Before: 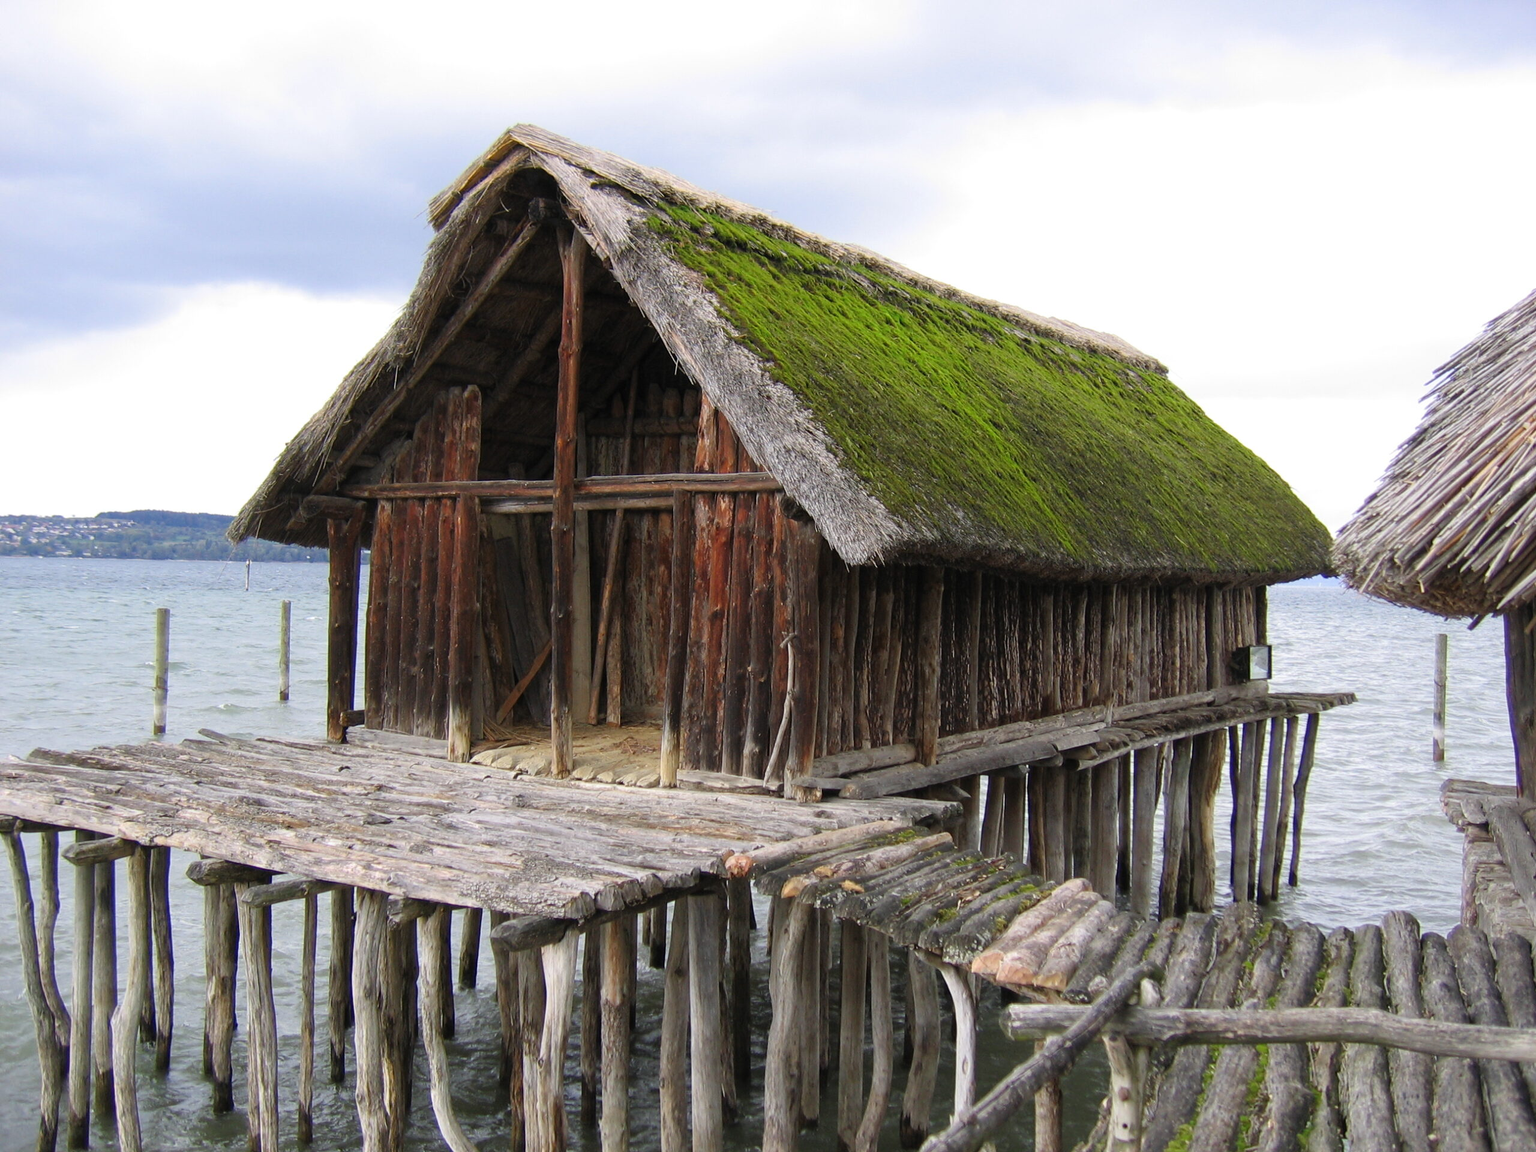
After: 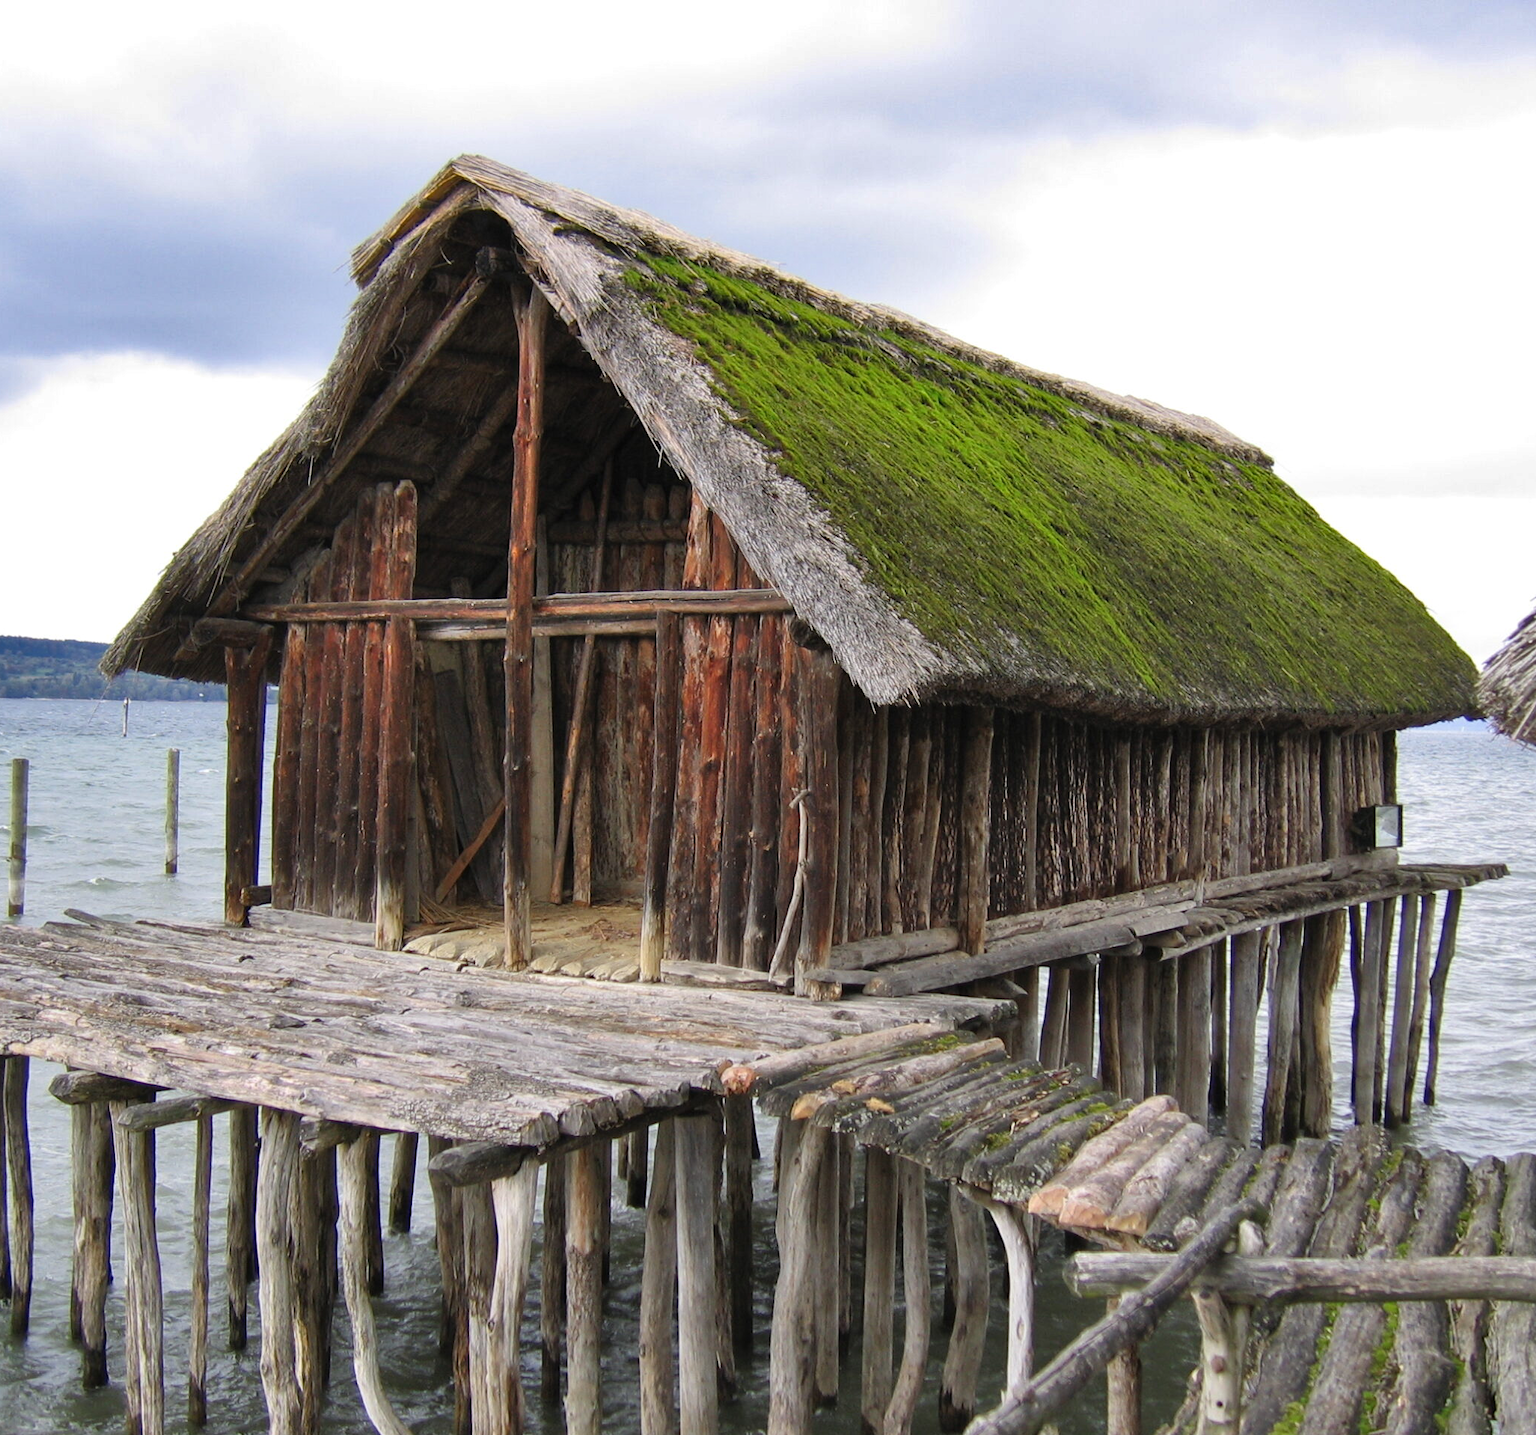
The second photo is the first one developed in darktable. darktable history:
shadows and highlights: white point adjustment 0.05, highlights color adjustment 55.9%, soften with gaussian
crop and rotate: left 9.597%, right 10.195%
